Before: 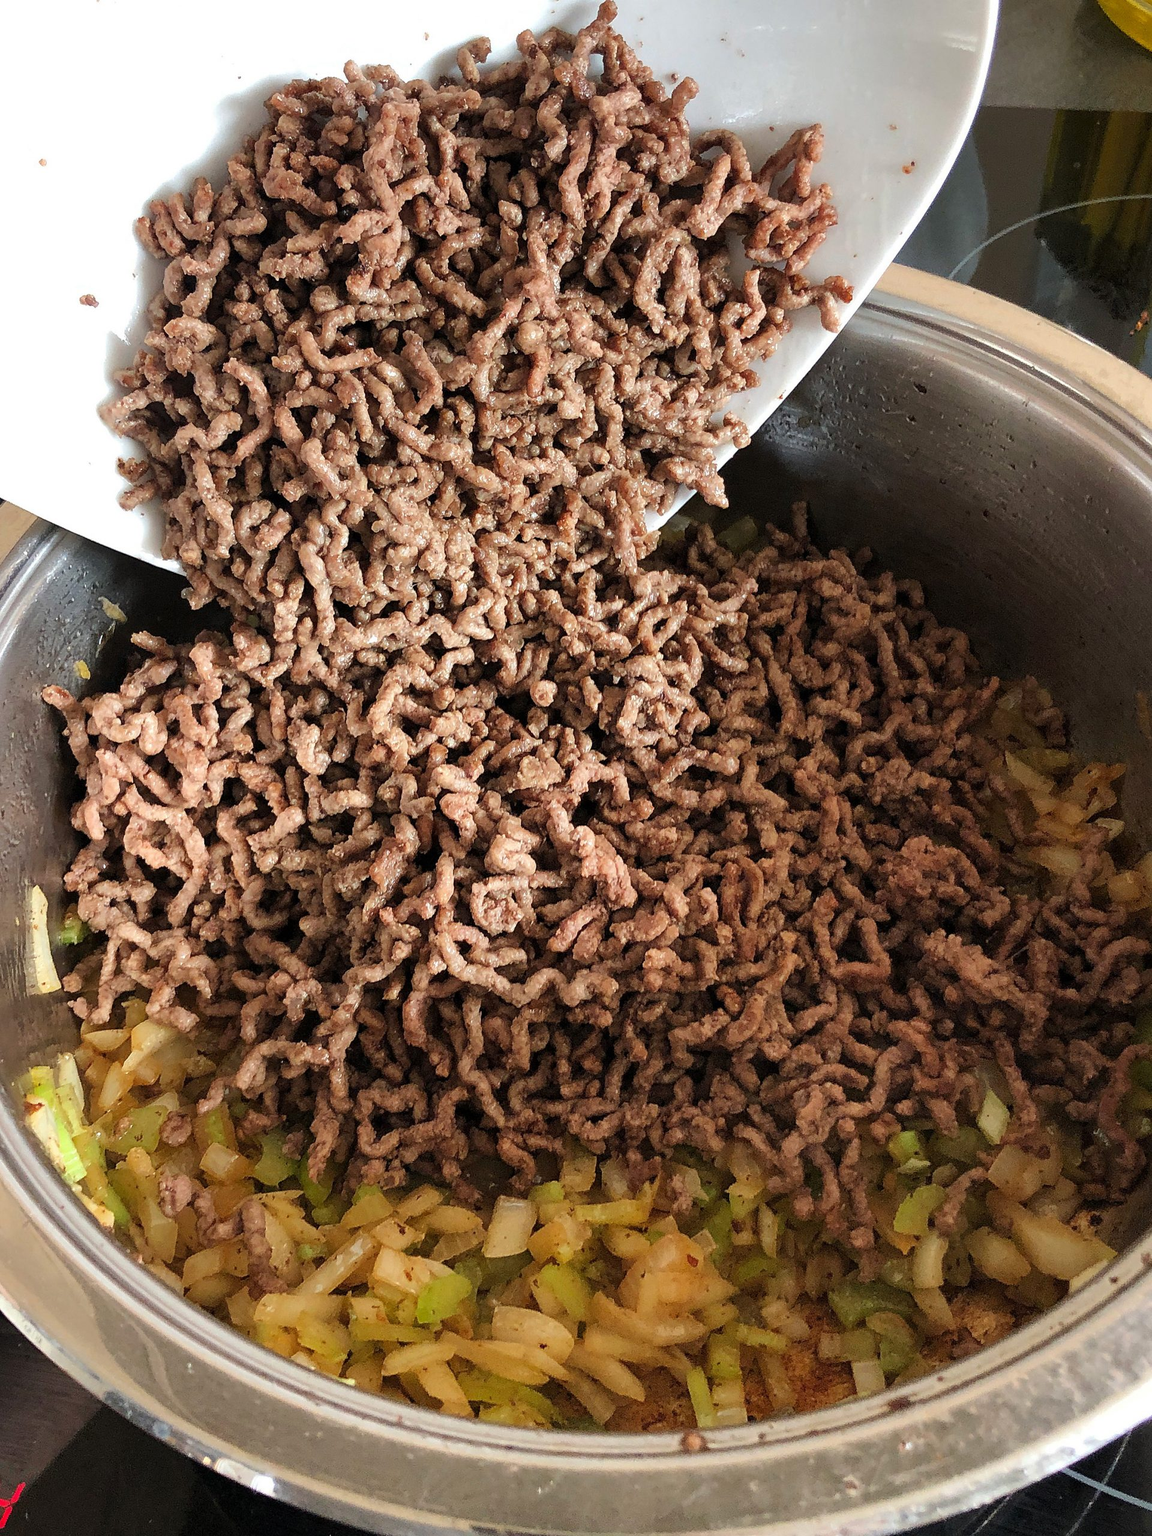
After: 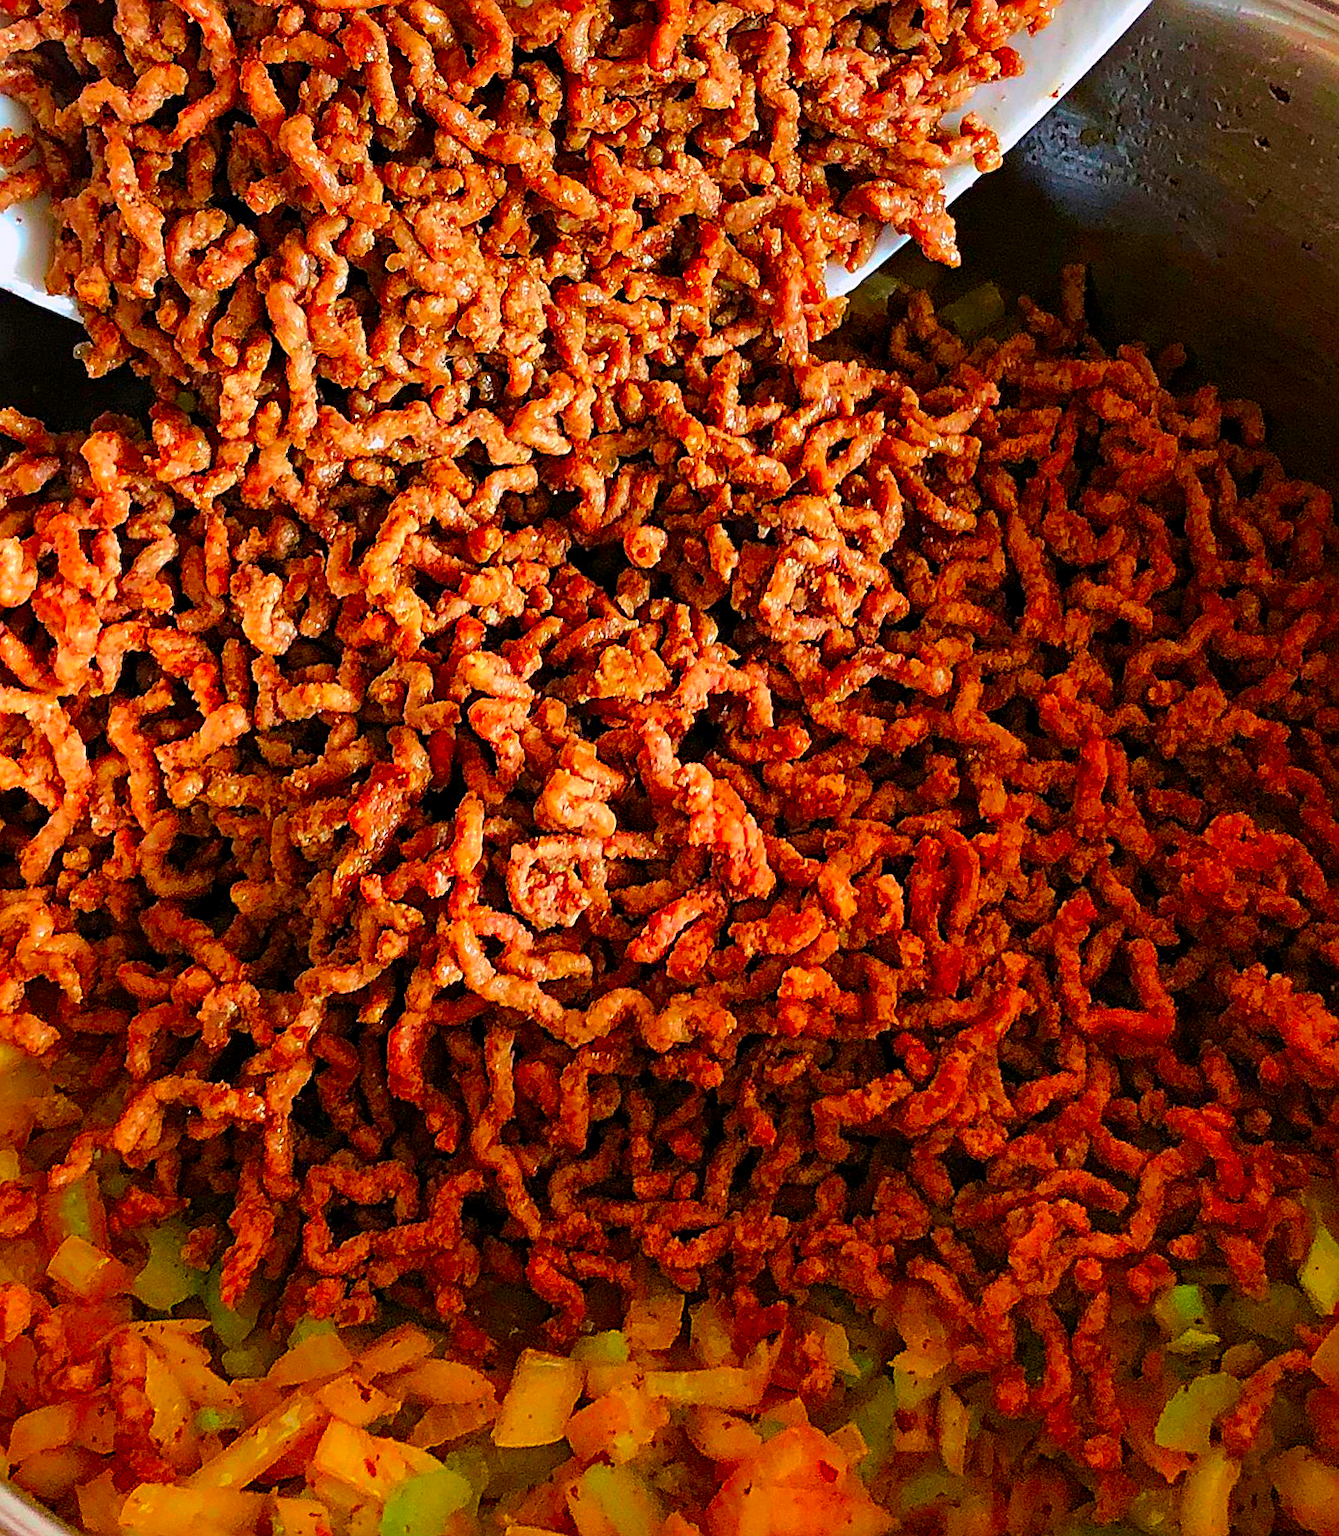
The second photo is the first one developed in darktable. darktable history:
crop and rotate: angle -3.5°, left 9.801%, top 20.733%, right 12.113%, bottom 12.124%
color balance rgb: linear chroma grading › global chroma 22.627%, perceptual saturation grading › global saturation 0.061%, global vibrance 9.516%
color correction: highlights a* 1.63, highlights b* -1.74, saturation 2.48
haze removal: compatibility mode true, adaptive false
exposure: black level correction 0.001, exposure -0.197 EV, compensate highlight preservation false
sharpen: on, module defaults
